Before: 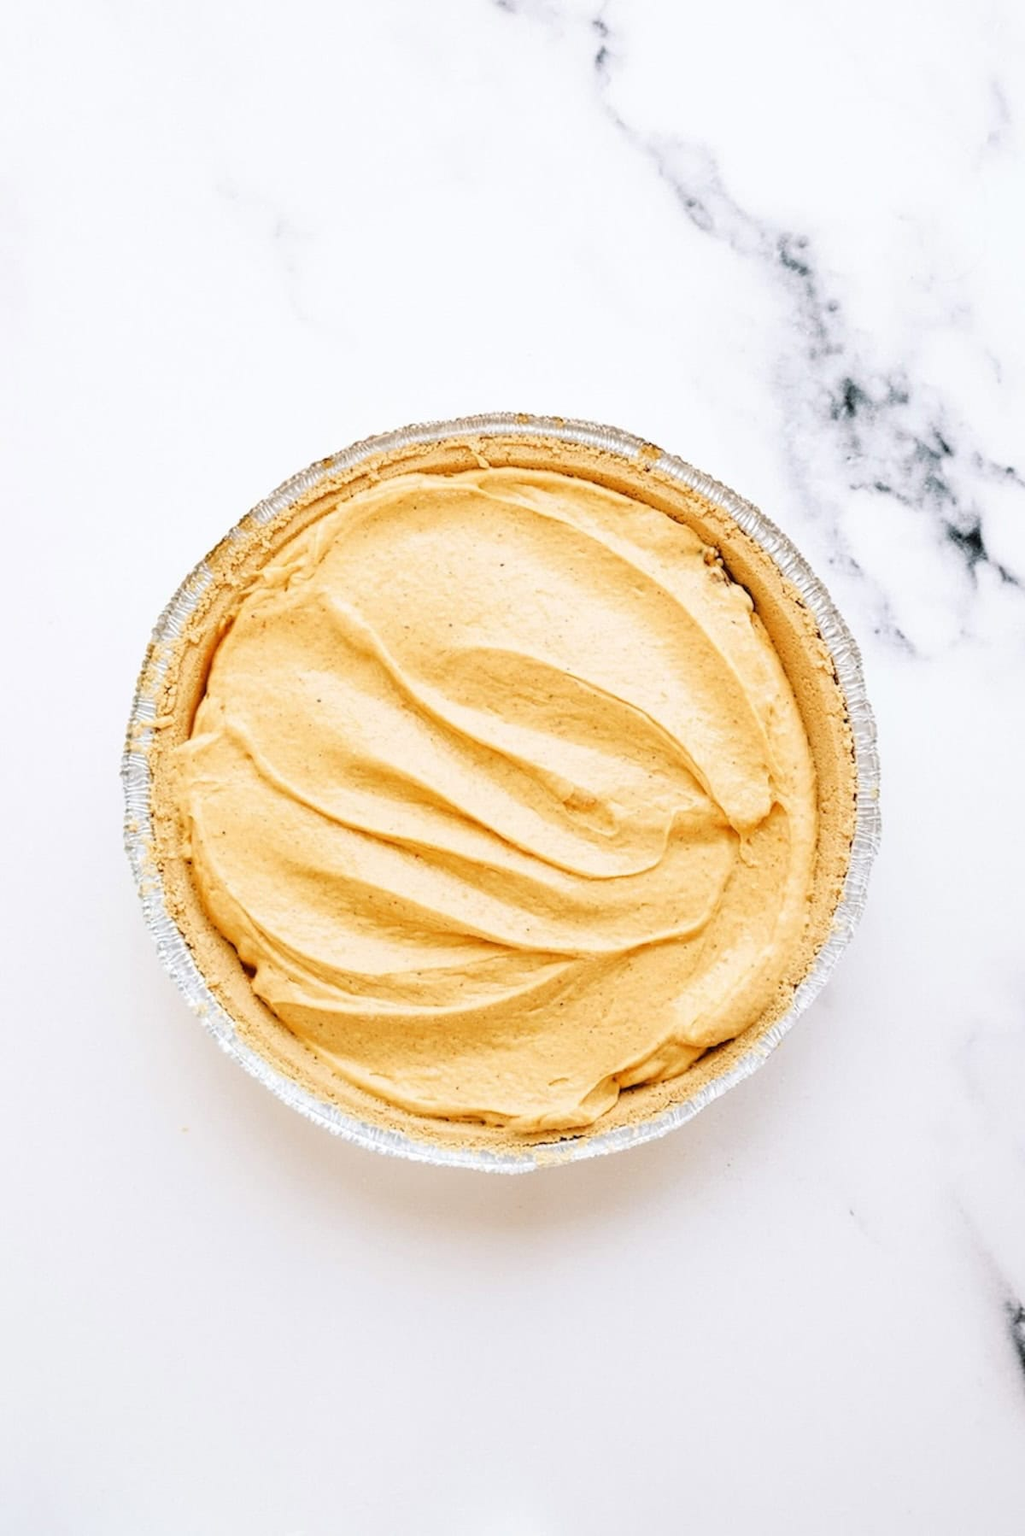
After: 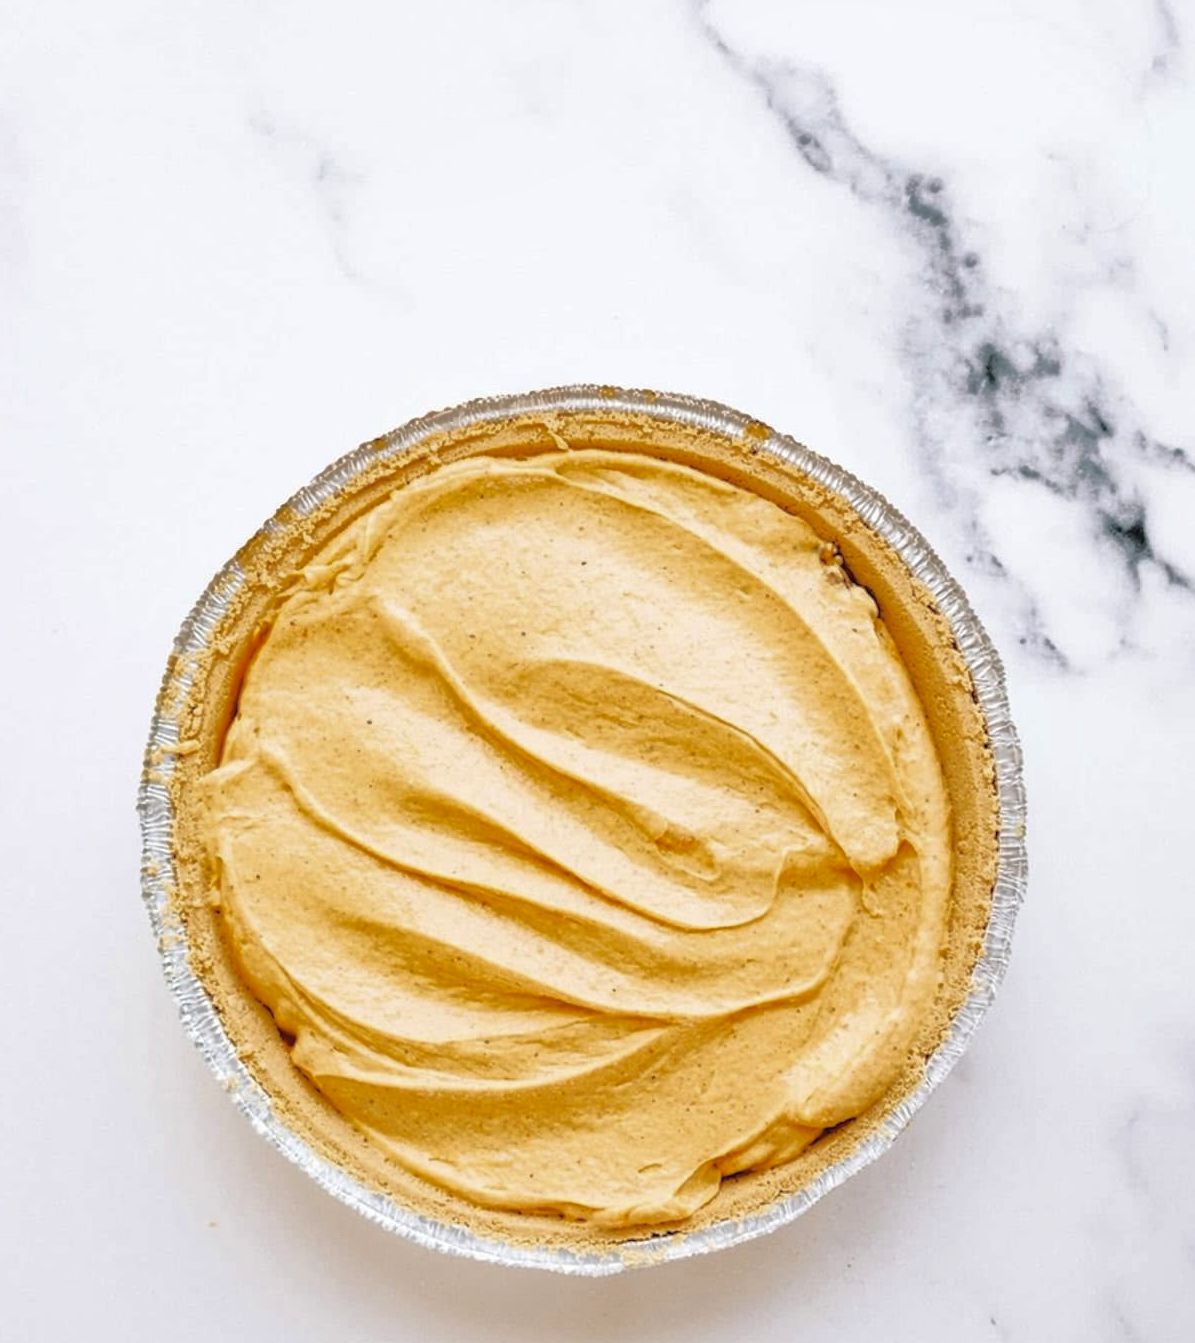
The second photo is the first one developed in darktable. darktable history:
crop: left 0.337%, top 5.486%, bottom 19.802%
shadows and highlights: shadows 30.02
